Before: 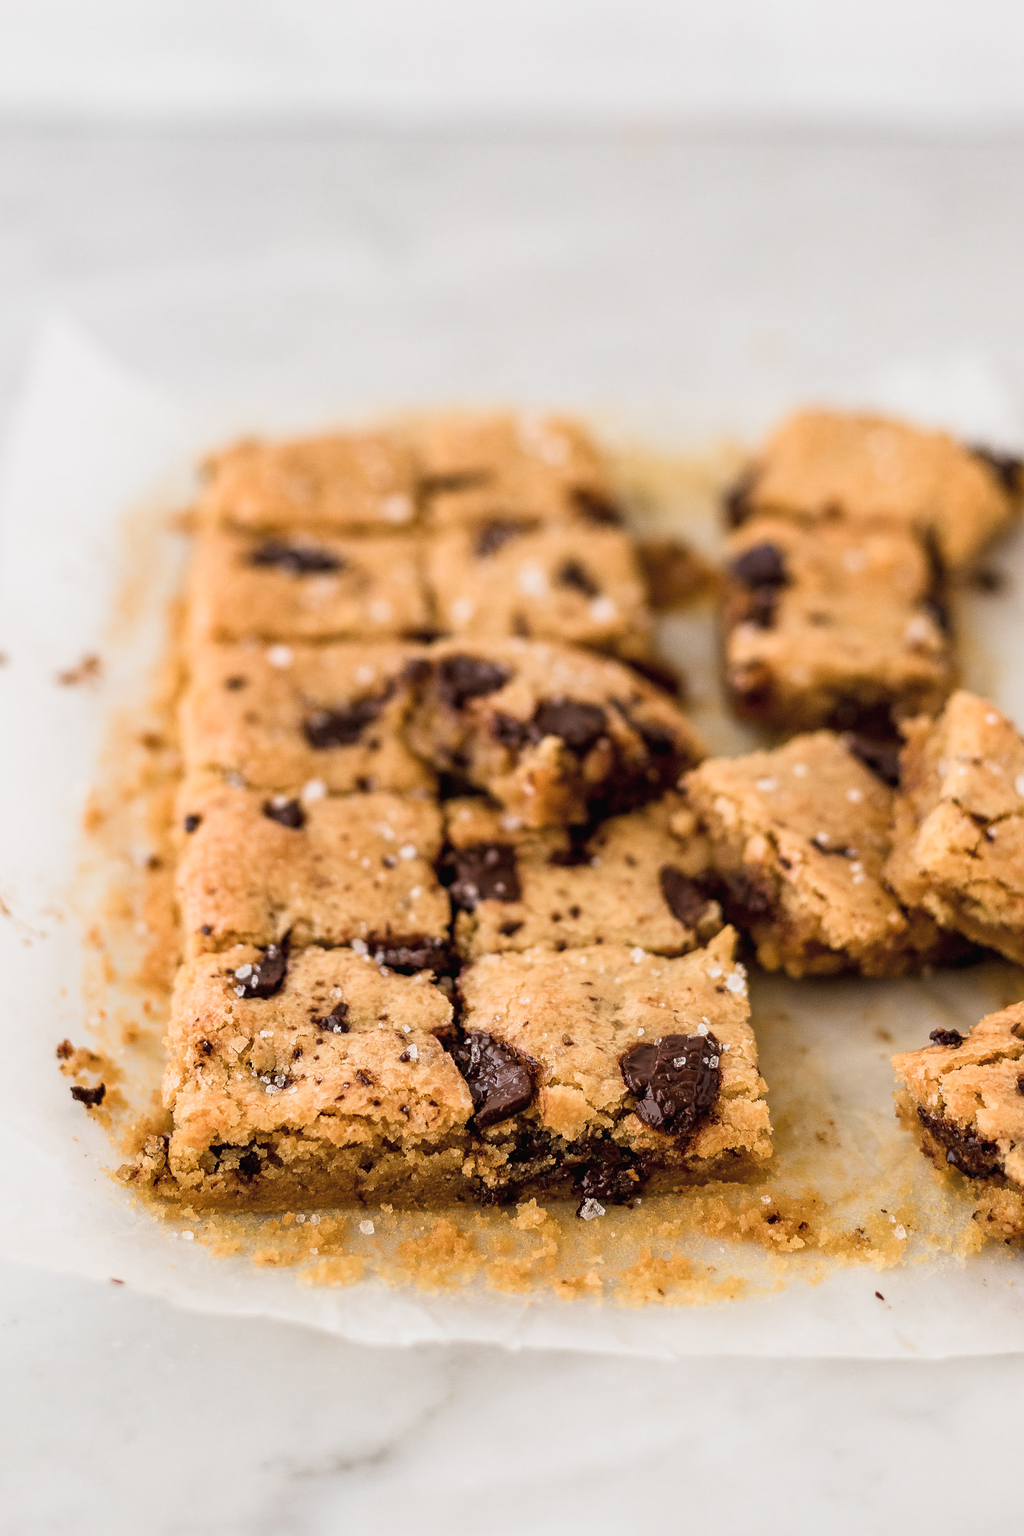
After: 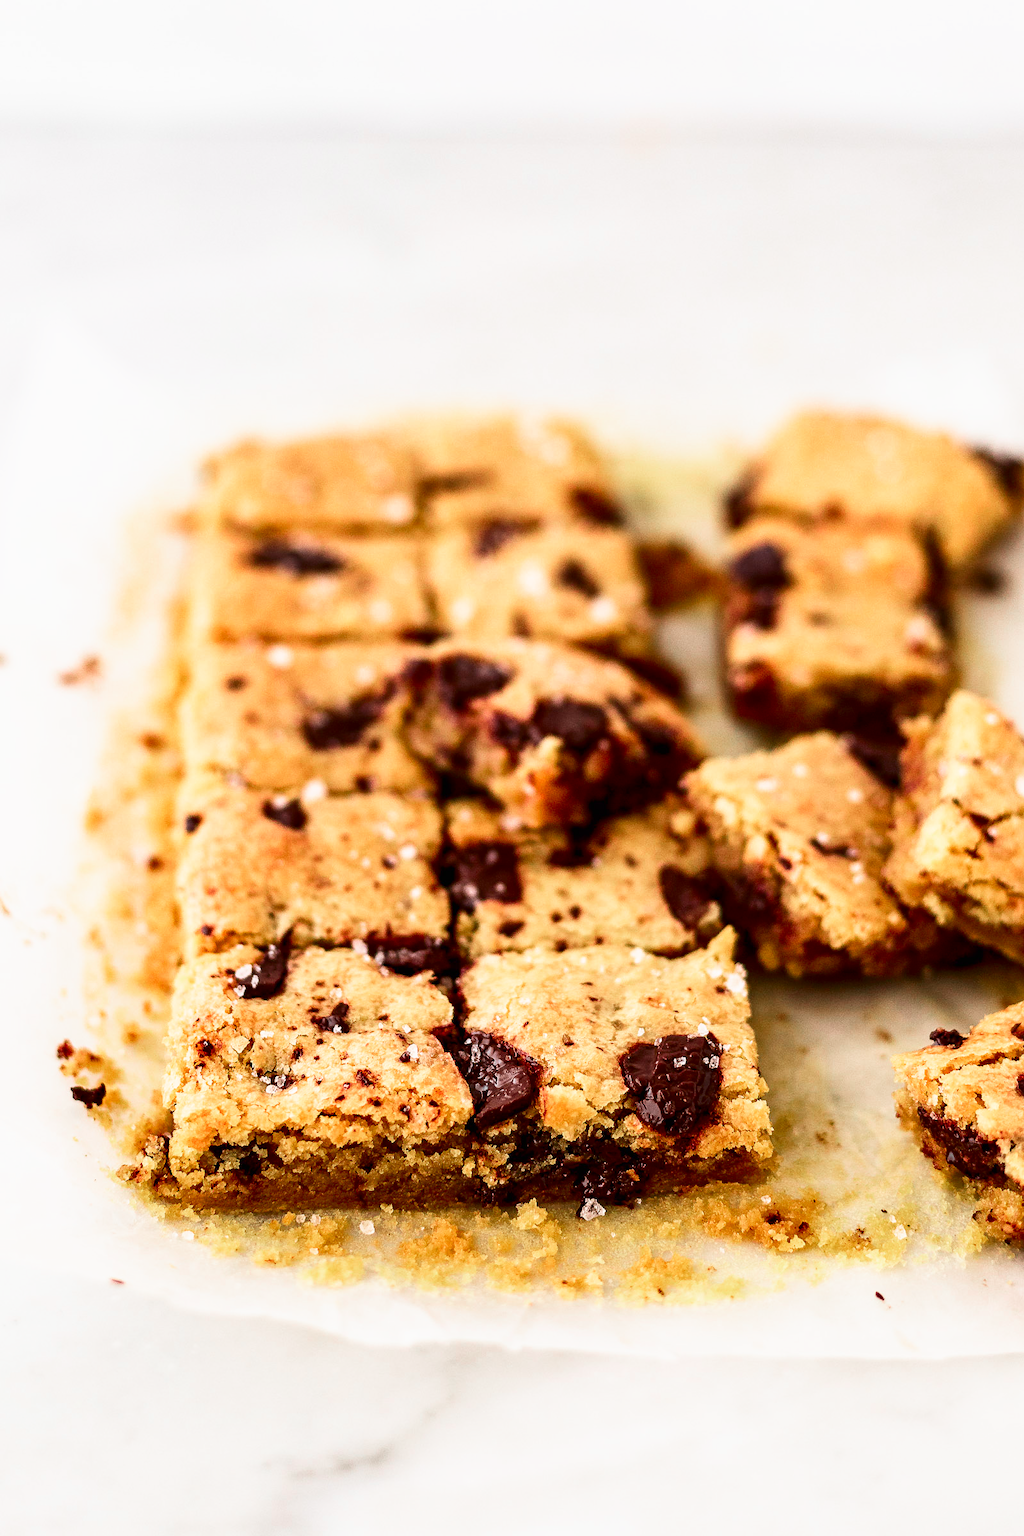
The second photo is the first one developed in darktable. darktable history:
color zones: curves: ch0 [(0, 0.466) (0.128, 0.466) (0.25, 0.5) (0.375, 0.456) (0.5, 0.5) (0.625, 0.5) (0.737, 0.652) (0.875, 0.5)]; ch1 [(0, 0.603) (0.125, 0.618) (0.261, 0.348) (0.372, 0.353) (0.497, 0.363) (0.611, 0.45) (0.731, 0.427) (0.875, 0.518) (0.998, 0.652)]; ch2 [(0, 0.559) (0.125, 0.451) (0.253, 0.564) (0.37, 0.578) (0.5, 0.466) (0.625, 0.471) (0.731, 0.471) (0.88, 0.485)]
base curve: curves: ch0 [(0, 0) (0.688, 0.865) (1, 1)], preserve colors none
tone equalizer: on, module defaults
contrast brightness saturation: contrast 0.2, brightness -0.11, saturation 0.1
